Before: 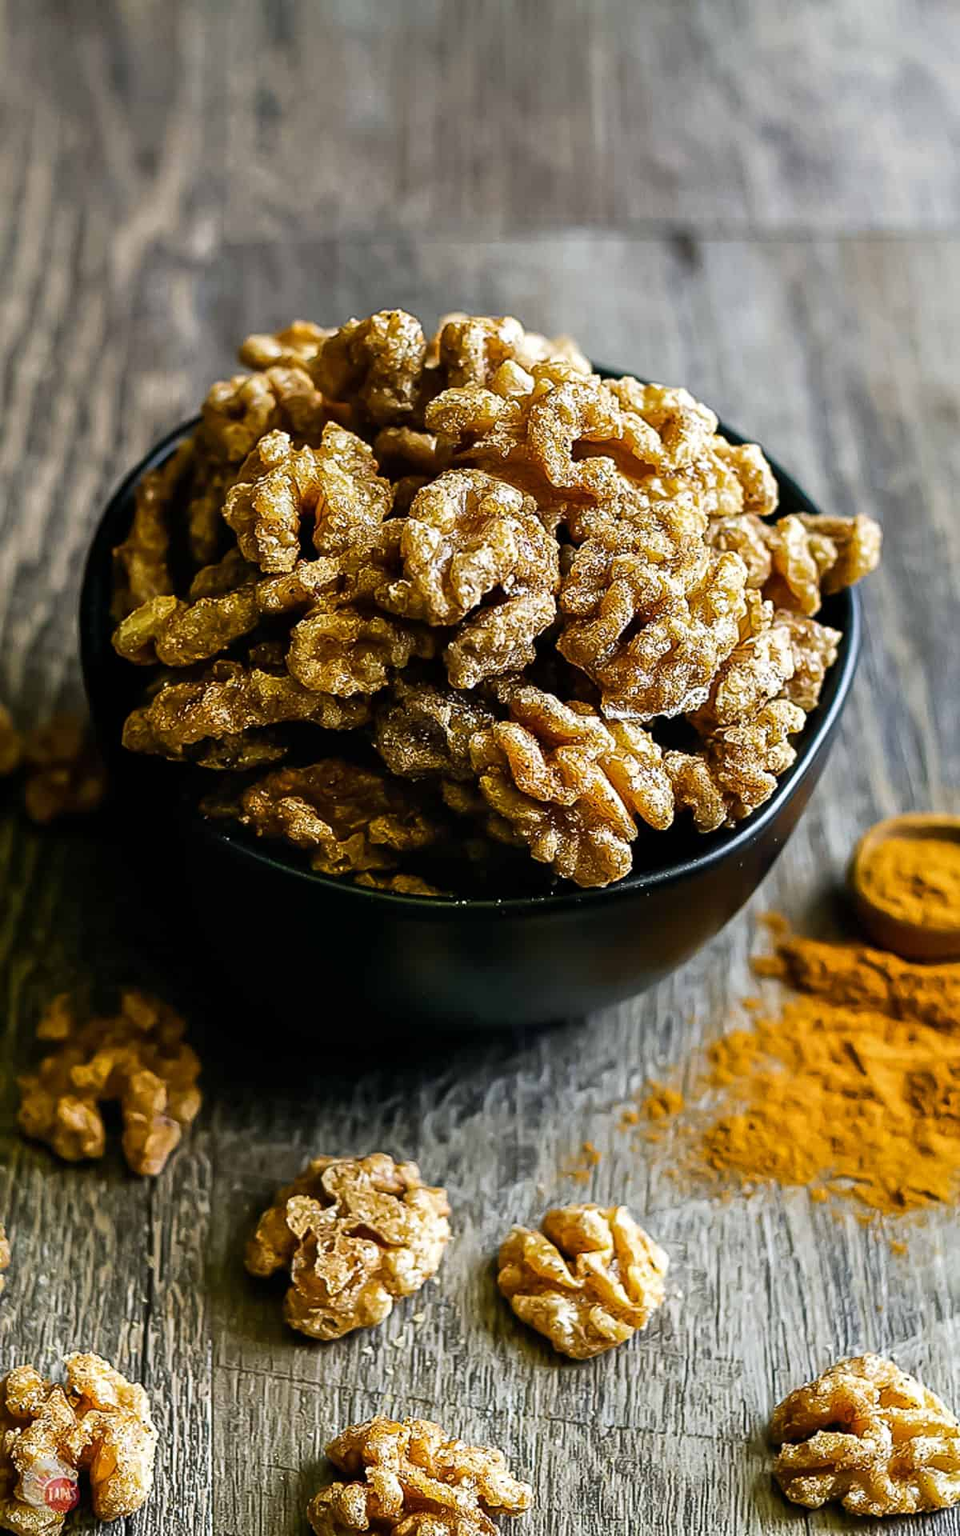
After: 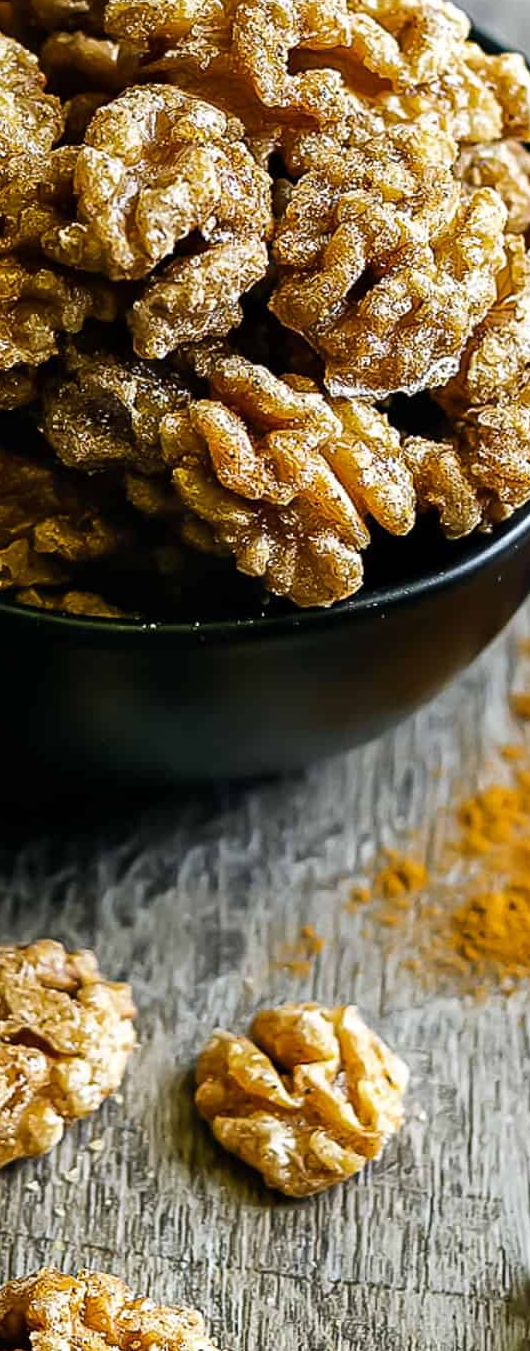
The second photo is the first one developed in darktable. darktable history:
crop: left 35.642%, top 26.186%, right 20.183%, bottom 3.431%
